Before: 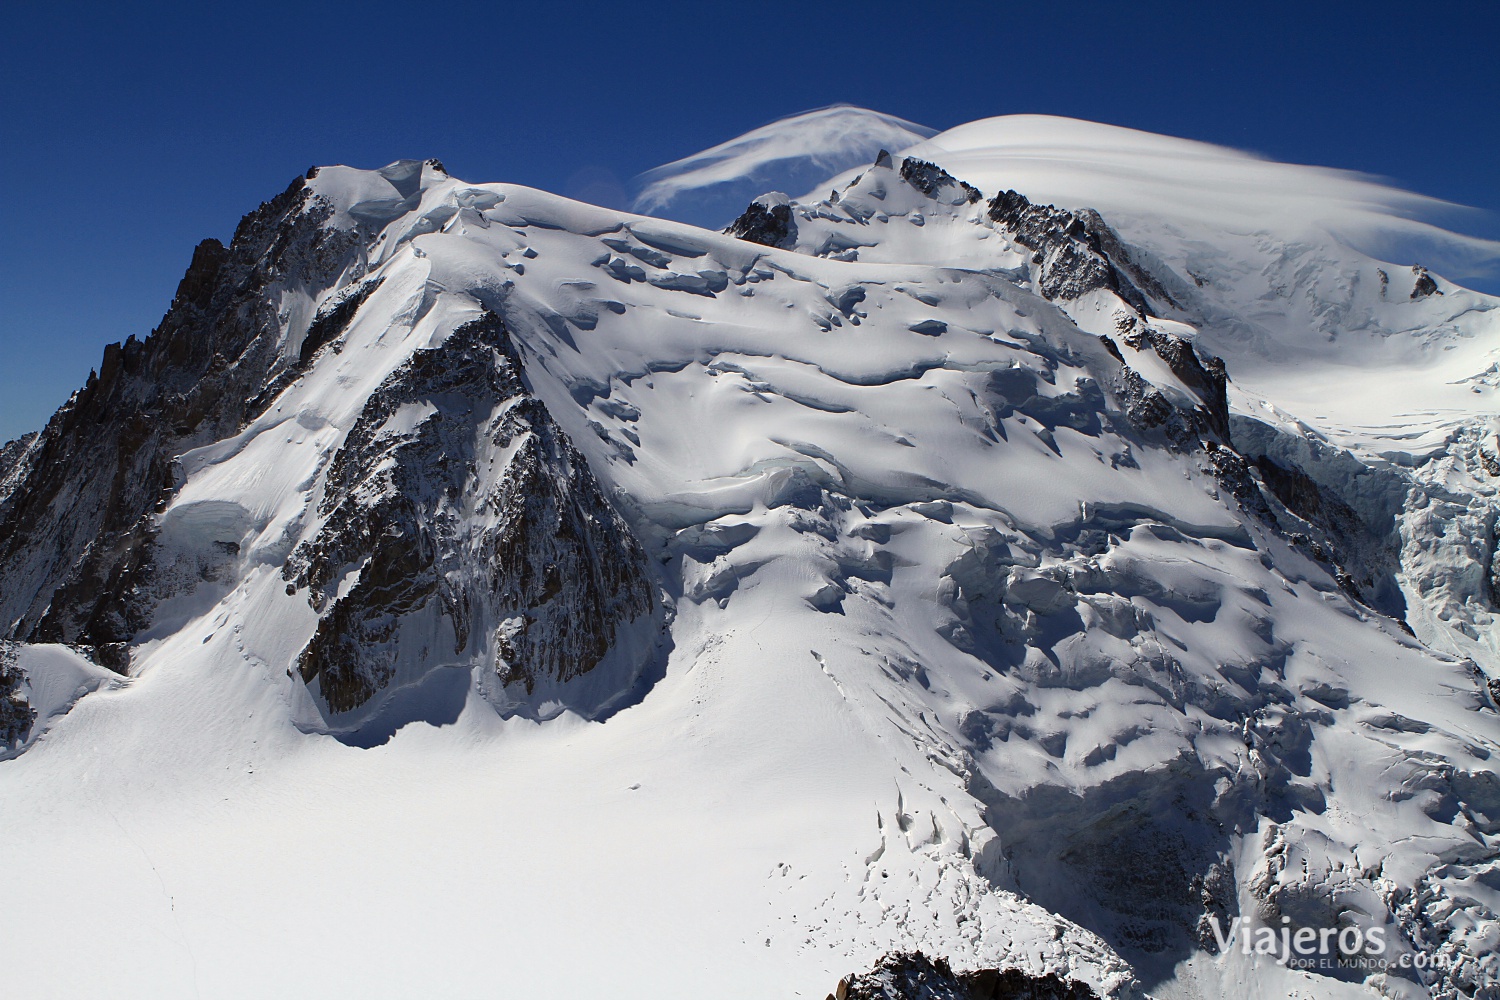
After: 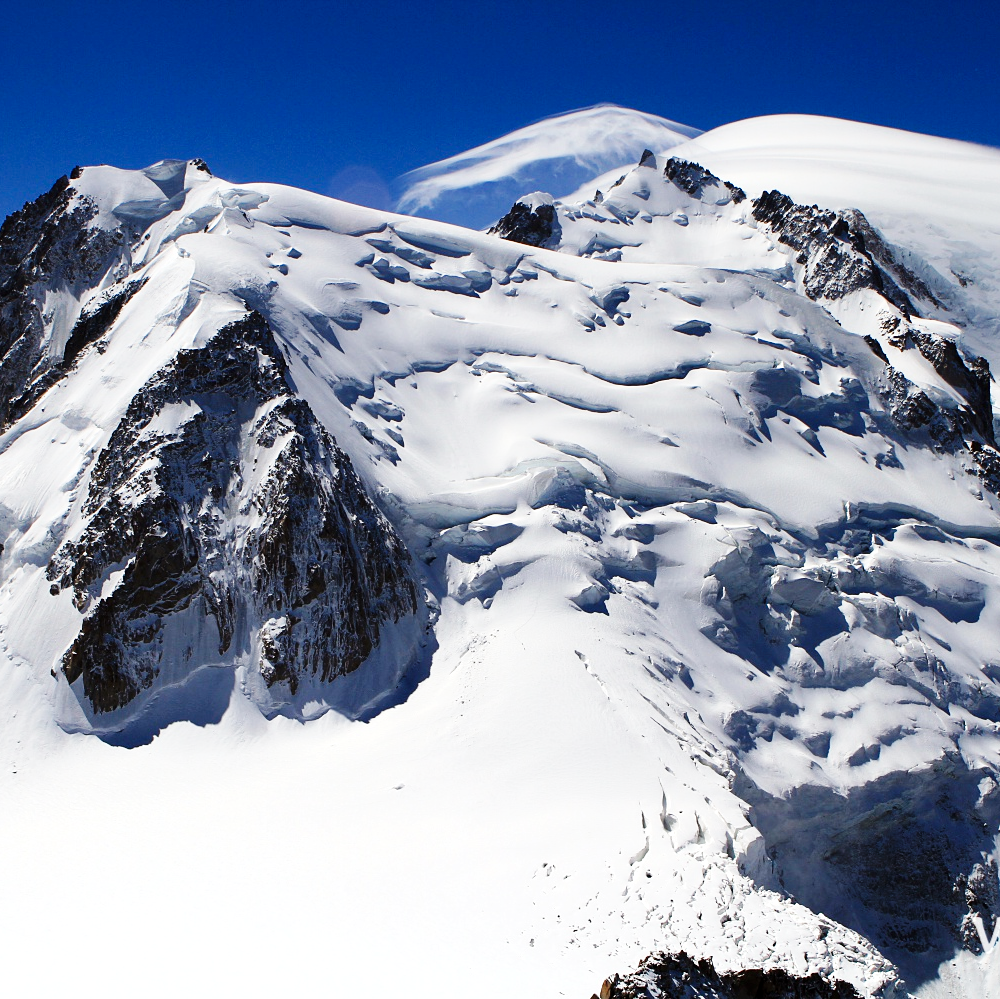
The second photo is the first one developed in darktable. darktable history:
exposure: black level correction 0.001, exposure 0.3 EV, compensate highlight preservation false
base curve: curves: ch0 [(0, 0) (0.032, 0.025) (0.121, 0.166) (0.206, 0.329) (0.605, 0.79) (1, 1)], preserve colors none
crop and rotate: left 15.754%, right 17.579%
